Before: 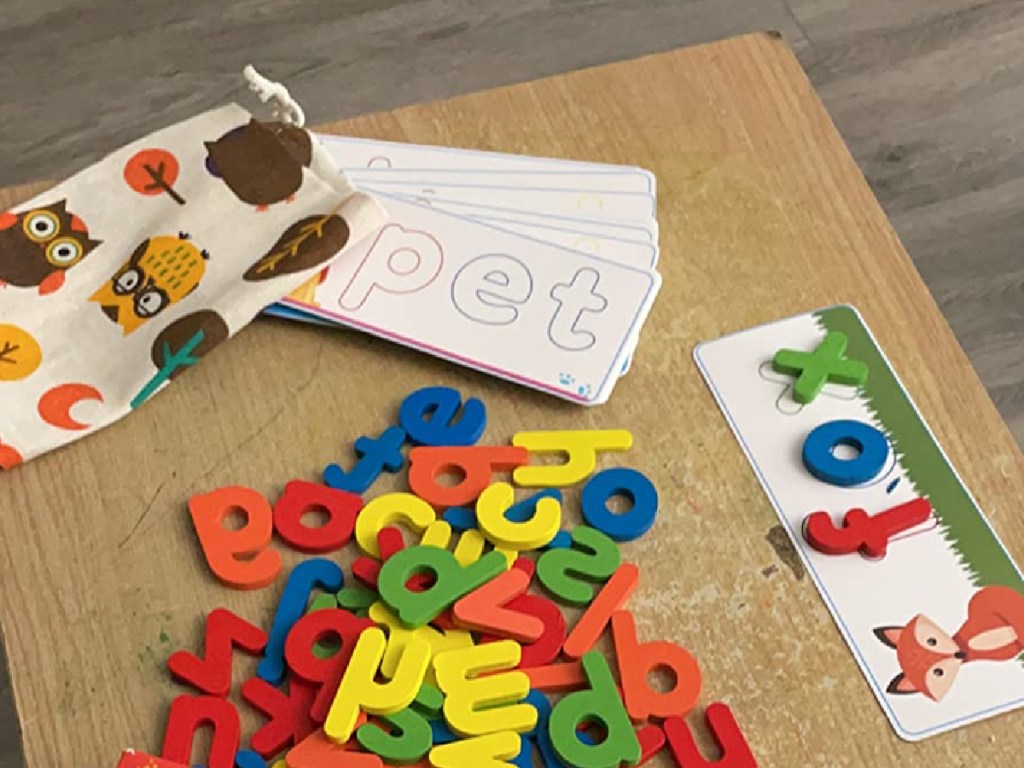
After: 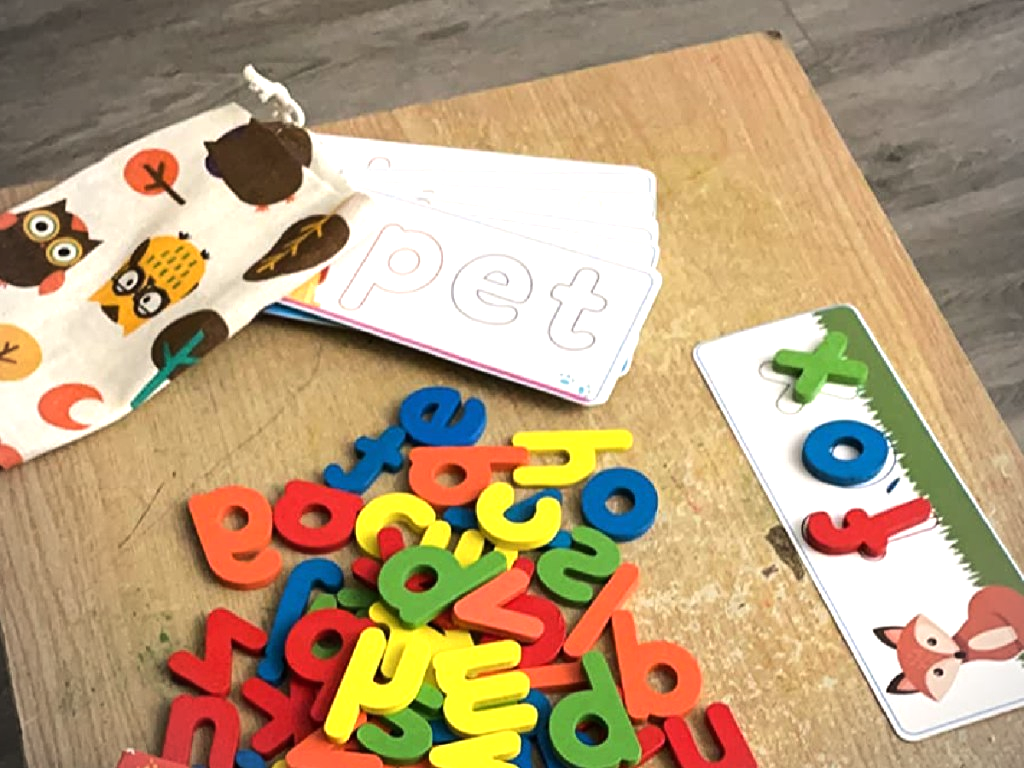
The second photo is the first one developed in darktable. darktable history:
vignetting: on, module defaults
white balance: emerald 1
tone equalizer: -8 EV -0.75 EV, -7 EV -0.7 EV, -6 EV -0.6 EV, -5 EV -0.4 EV, -3 EV 0.4 EV, -2 EV 0.6 EV, -1 EV 0.7 EV, +0 EV 0.75 EV, edges refinement/feathering 500, mask exposure compensation -1.57 EV, preserve details no
